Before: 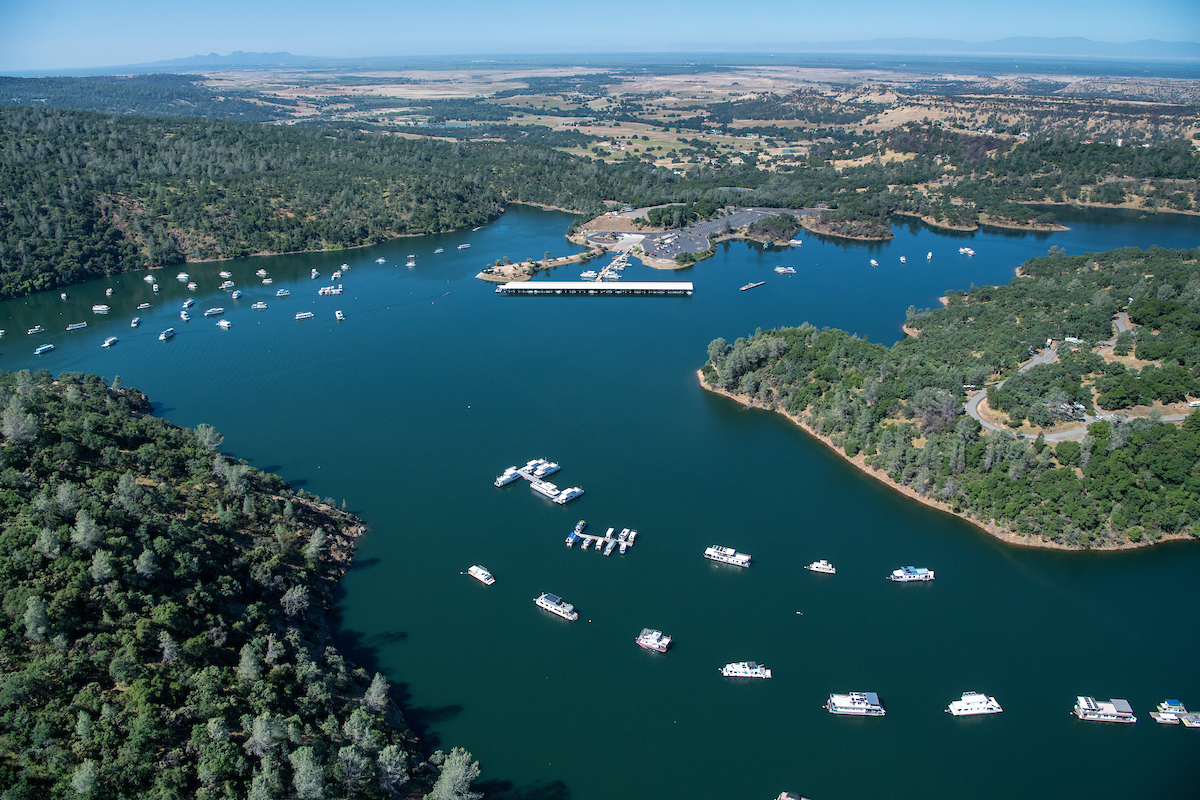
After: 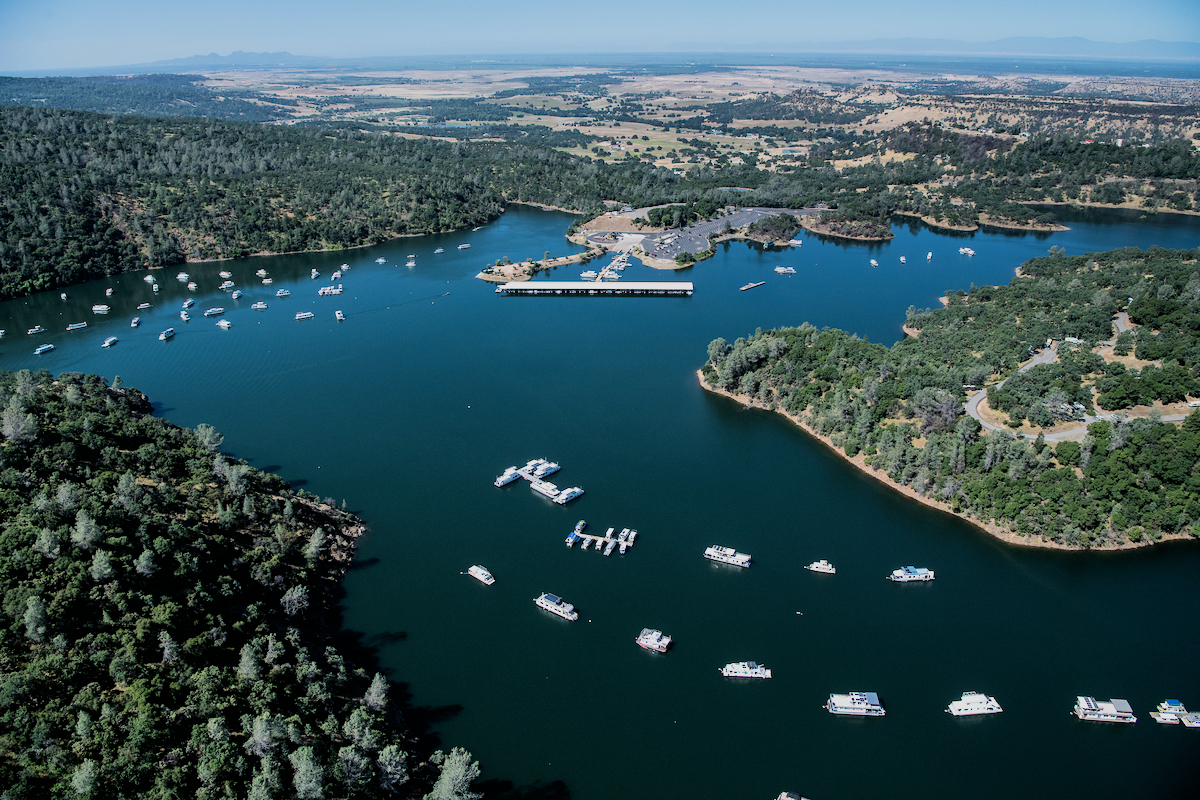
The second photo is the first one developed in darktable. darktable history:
filmic rgb: black relative exposure -7.5 EV, white relative exposure 4.99 EV, hardness 3.3, contrast 1.299
